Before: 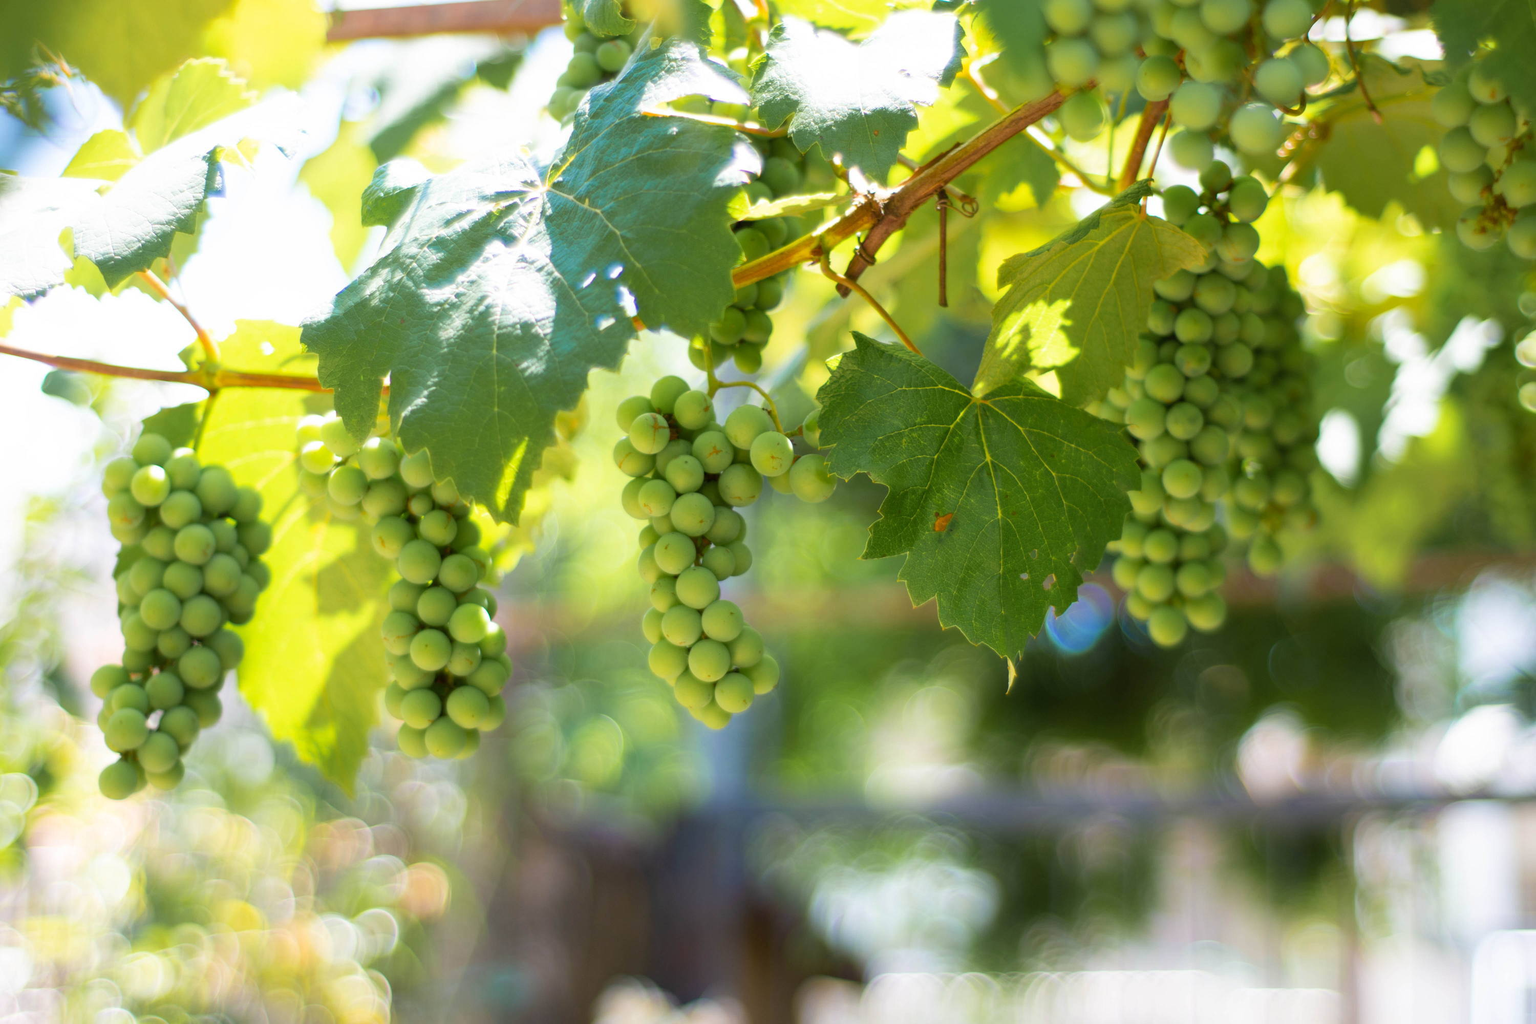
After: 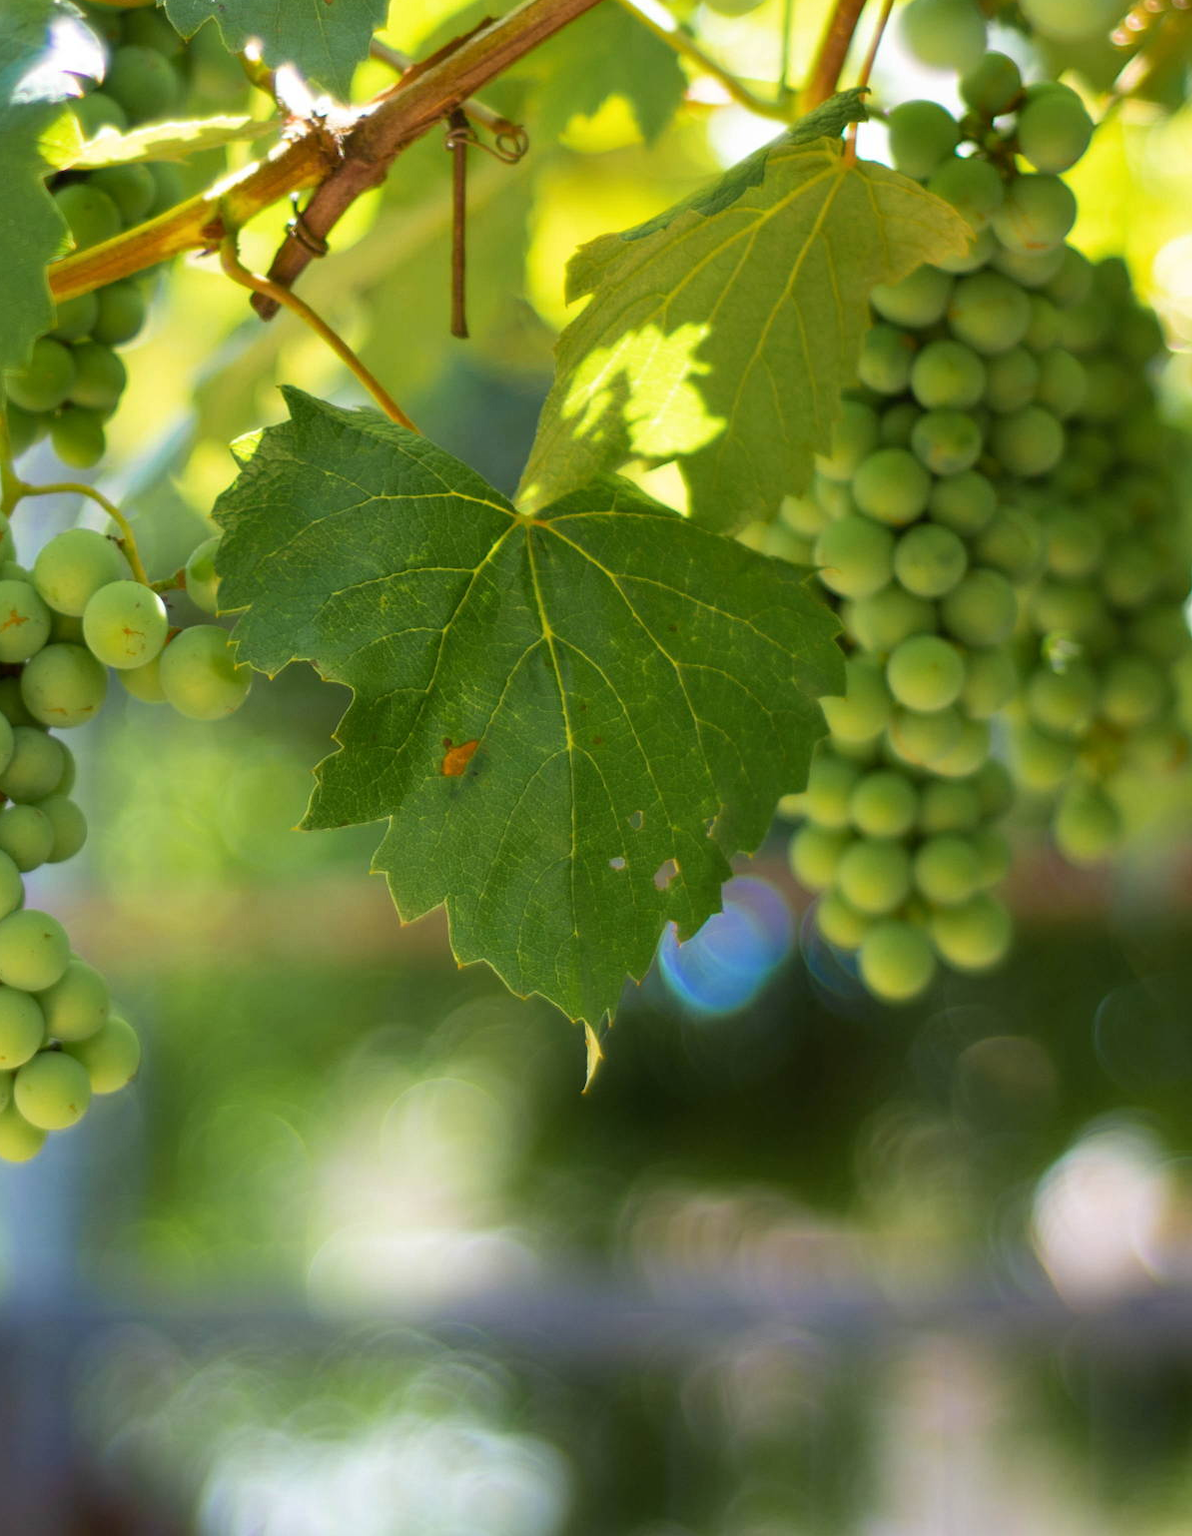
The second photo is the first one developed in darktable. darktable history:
contrast brightness saturation: contrast 0.049
crop: left 46.076%, top 13.077%, right 14.109%, bottom 10.018%
